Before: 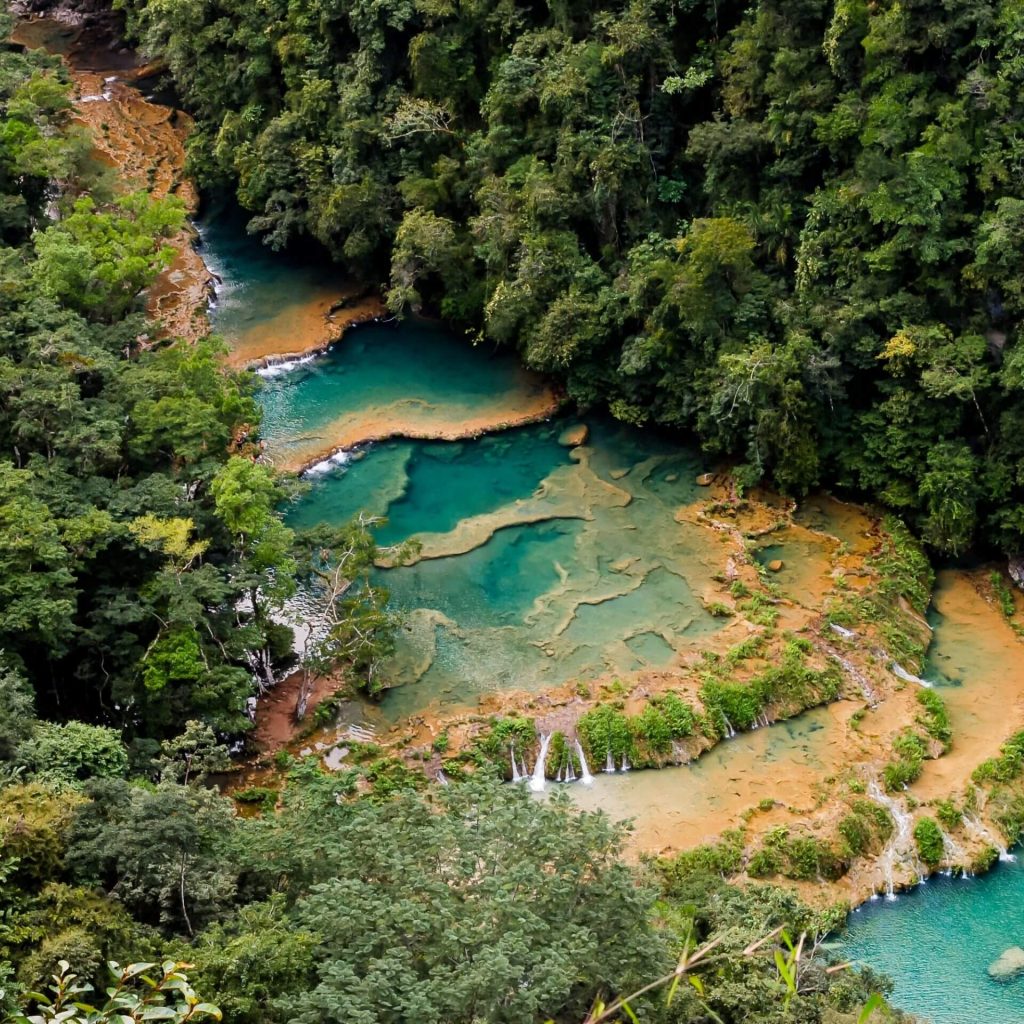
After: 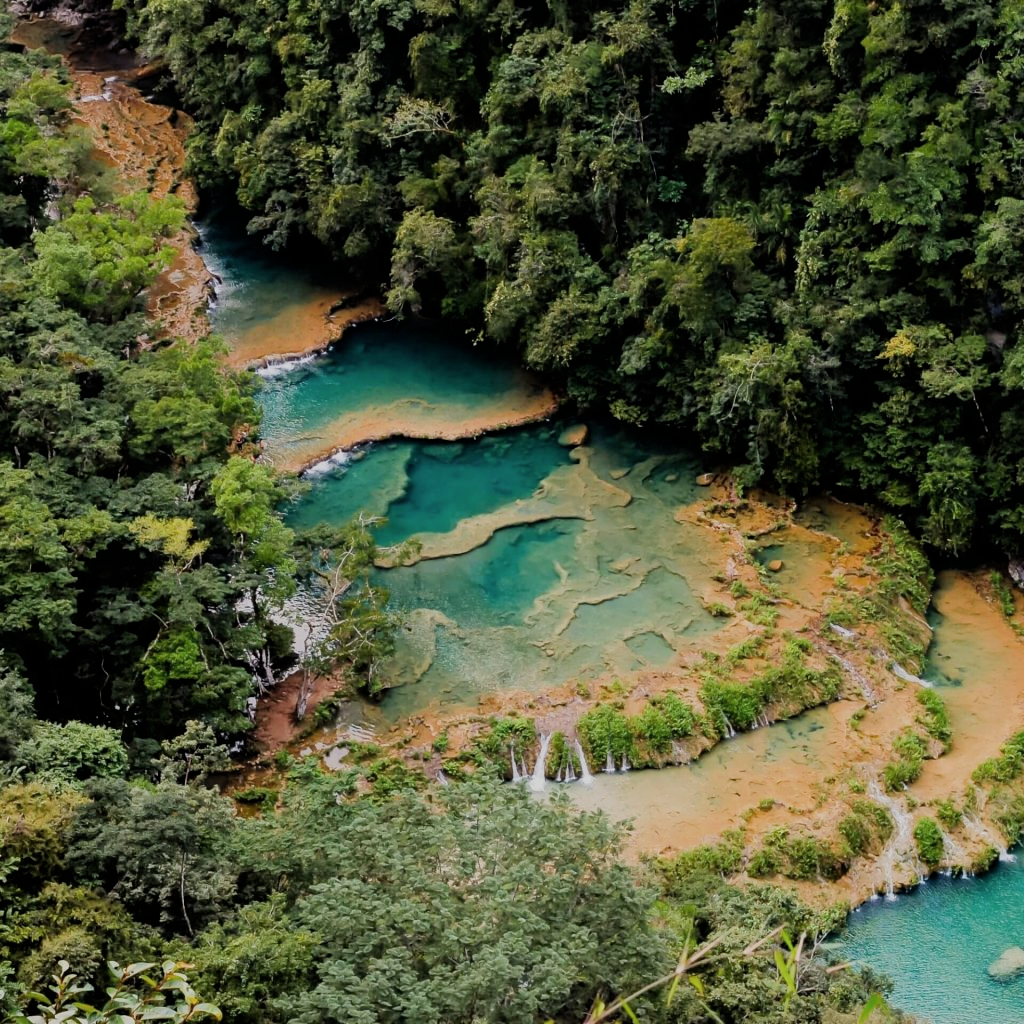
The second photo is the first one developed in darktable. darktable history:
contrast brightness saturation: saturation -0.05
filmic rgb: black relative exposure -7.65 EV, white relative exposure 4.56 EV, hardness 3.61
